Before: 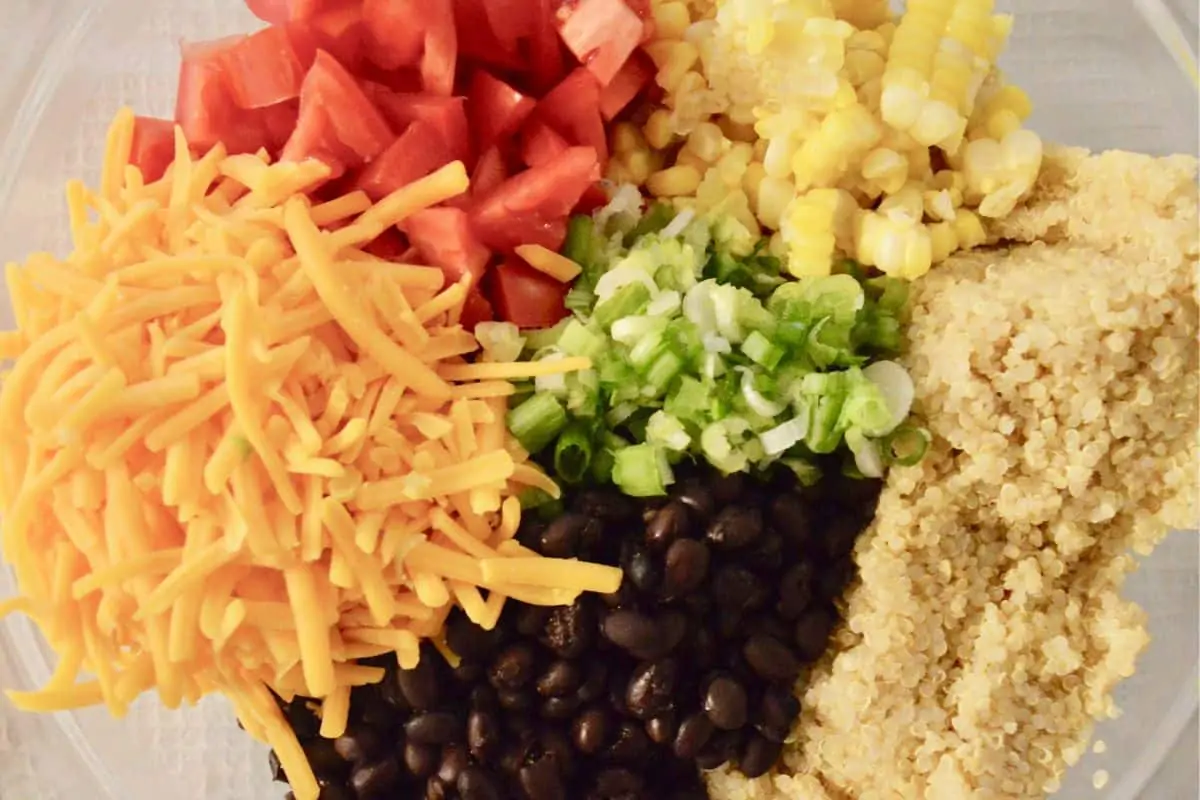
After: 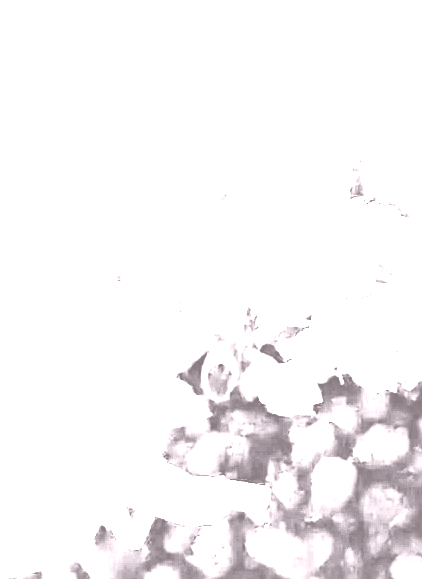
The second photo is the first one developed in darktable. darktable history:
crop and rotate: left 29.476%, top 10.214%, right 35.32%, bottom 17.333%
contrast brightness saturation: contrast 0.09, brightness -0.59, saturation 0.17
white balance: red 8, blue 8
tone curve: curves: ch0 [(0, 0) (0.003, 0.002) (0.011, 0.006) (0.025, 0.014) (0.044, 0.02) (0.069, 0.027) (0.1, 0.036) (0.136, 0.05) (0.177, 0.081) (0.224, 0.118) (0.277, 0.183) (0.335, 0.262) (0.399, 0.351) (0.468, 0.456) (0.543, 0.571) (0.623, 0.692) (0.709, 0.795) (0.801, 0.88) (0.898, 0.948) (1, 1)], preserve colors none
exposure: exposure 0.4 EV, compensate highlight preservation false
sharpen: on, module defaults
colorize: hue 25.2°, saturation 83%, source mix 82%, lightness 79%, version 1
